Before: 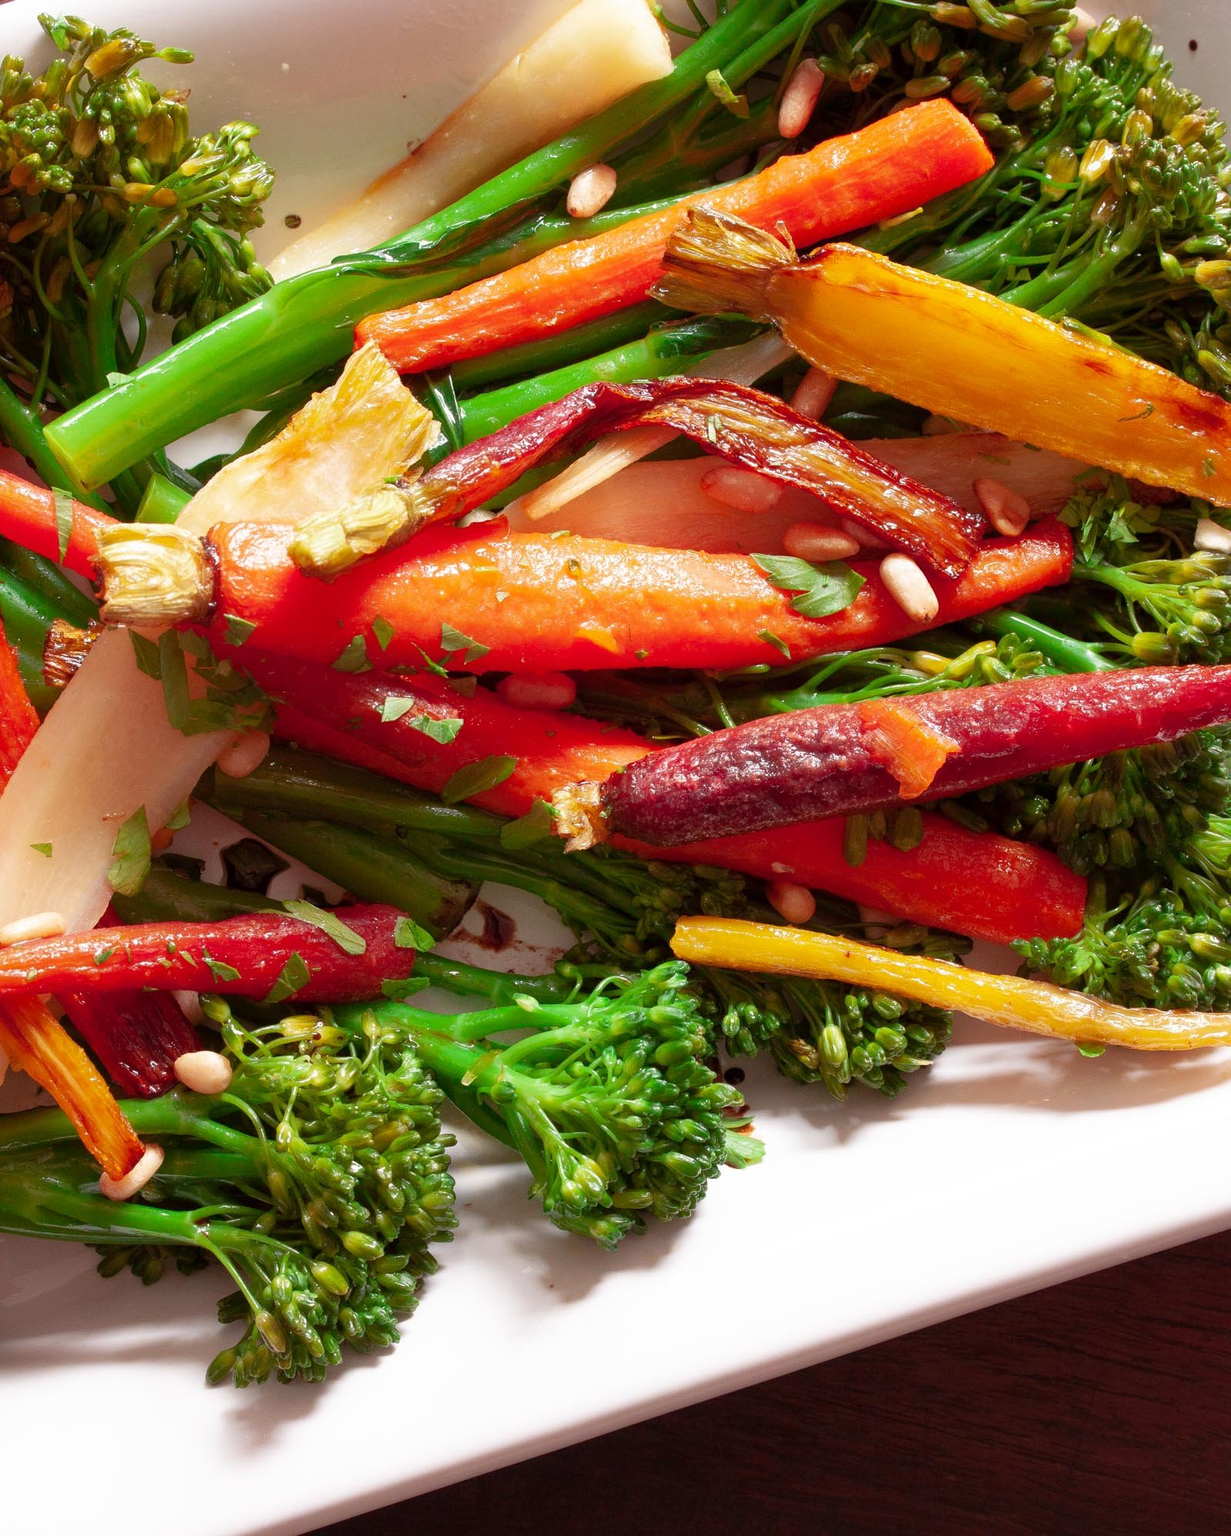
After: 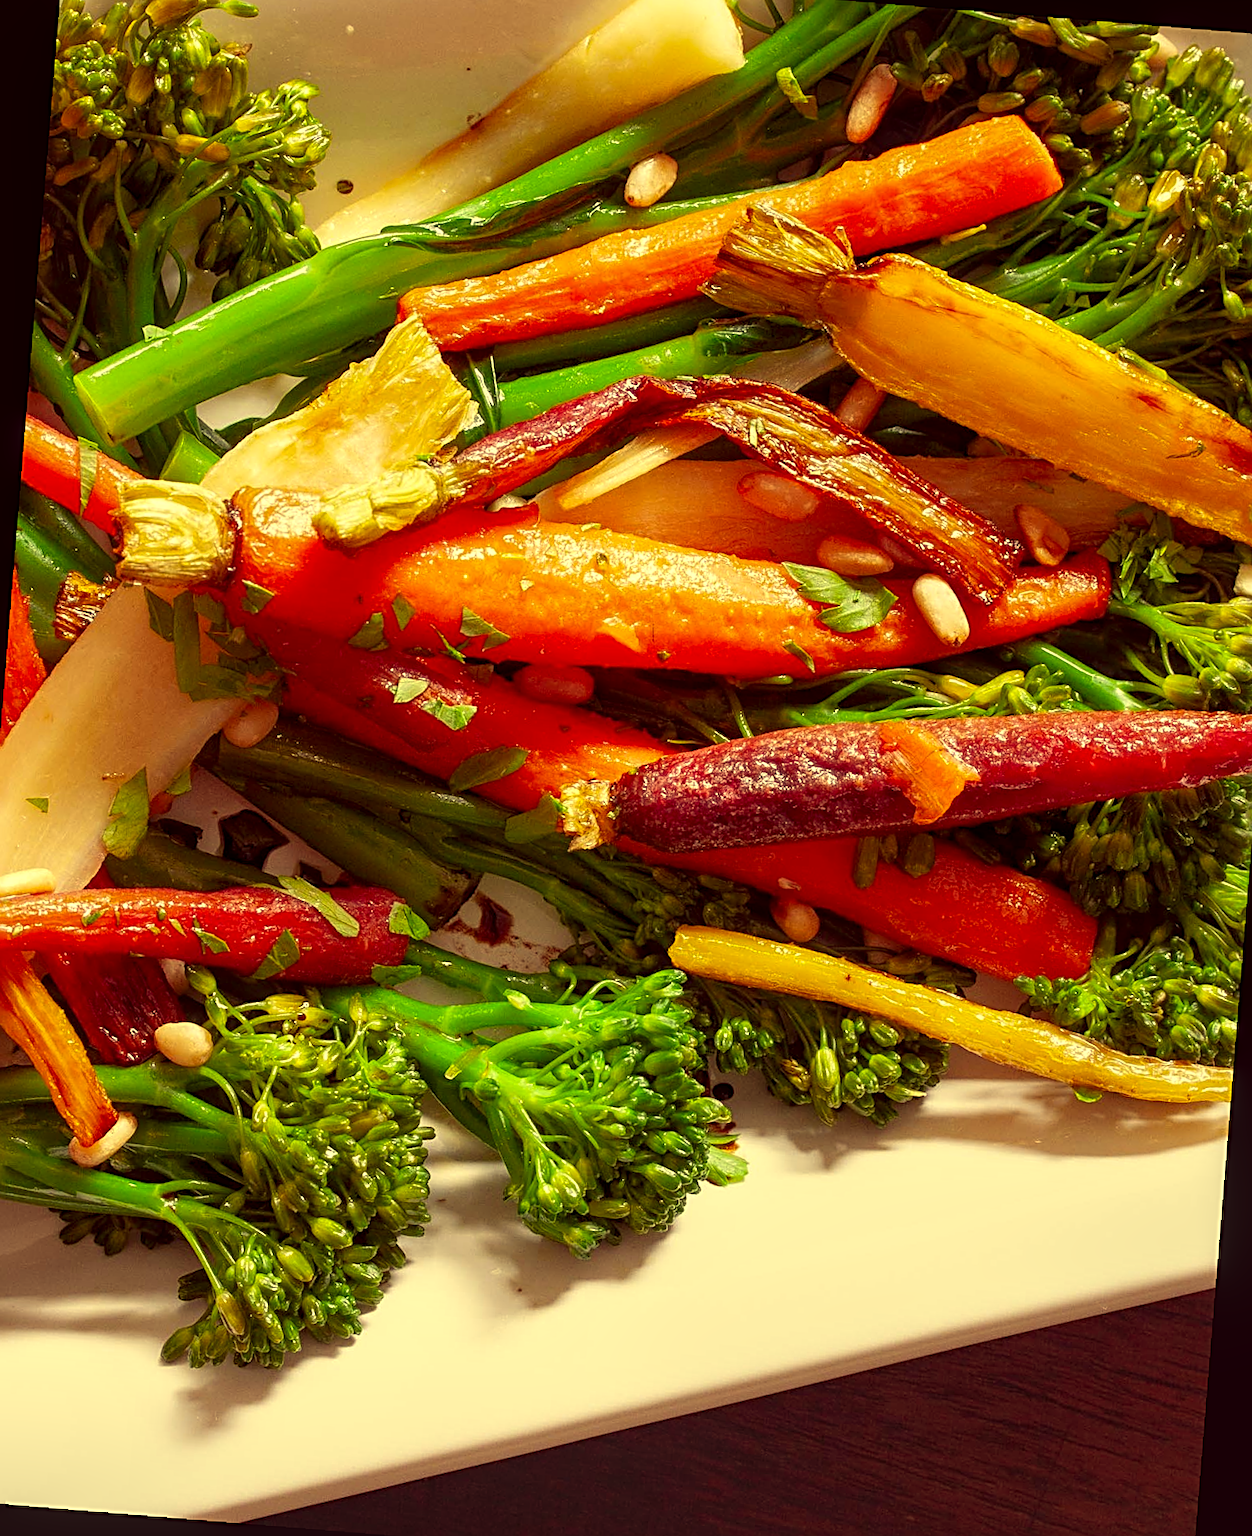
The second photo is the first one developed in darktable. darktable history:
sharpen: radius 2.676, amount 0.669
local contrast: detail 130%
white balance: red 0.978, blue 0.999
crop and rotate: angle -2.38°
rotate and perspective: rotation 2.27°, automatic cropping off
color correction: highlights a* -0.482, highlights b* 40, shadows a* 9.8, shadows b* -0.161
